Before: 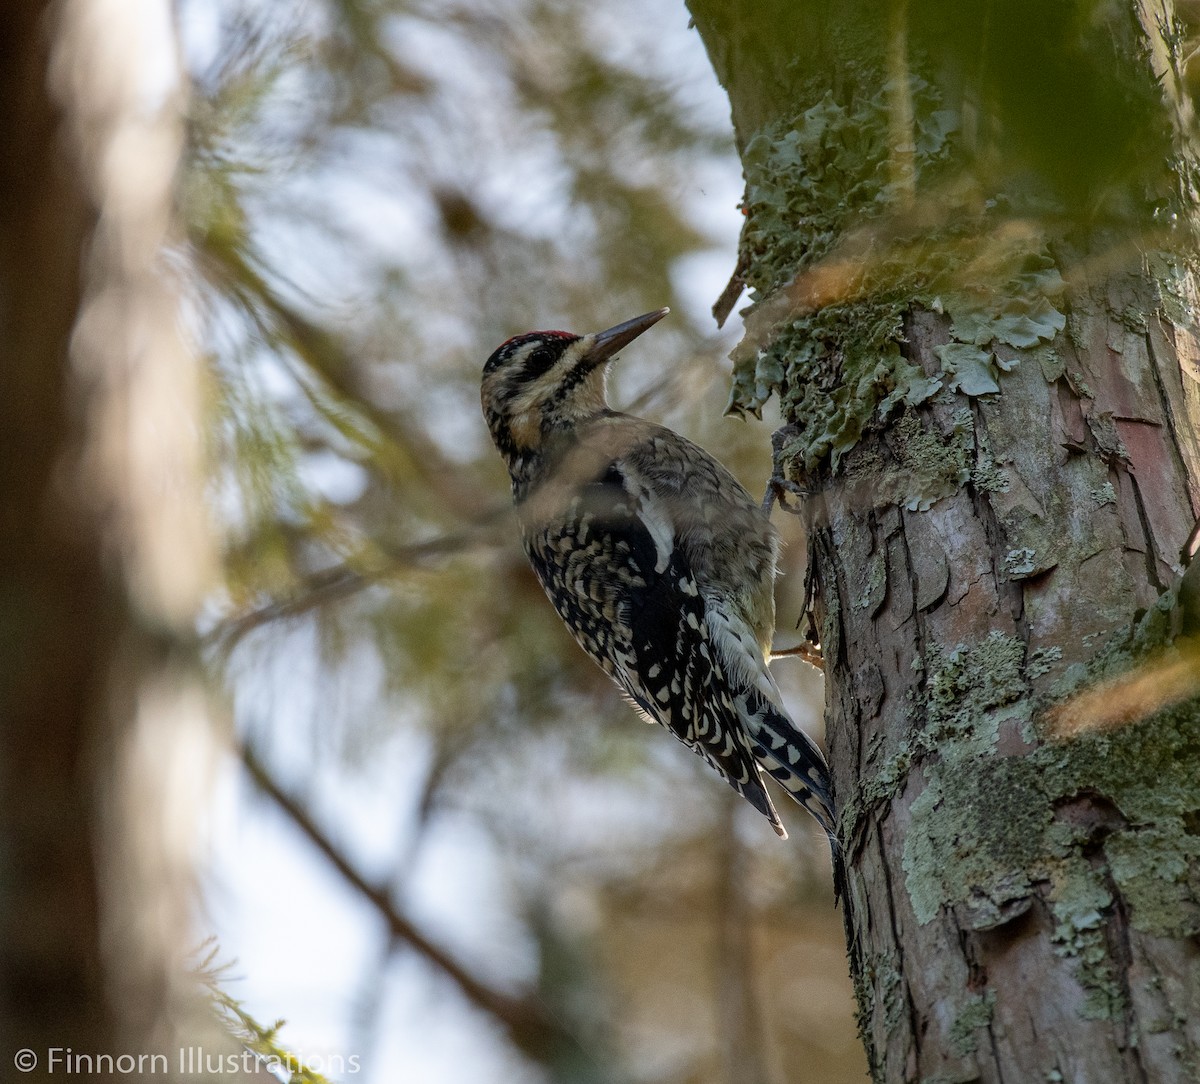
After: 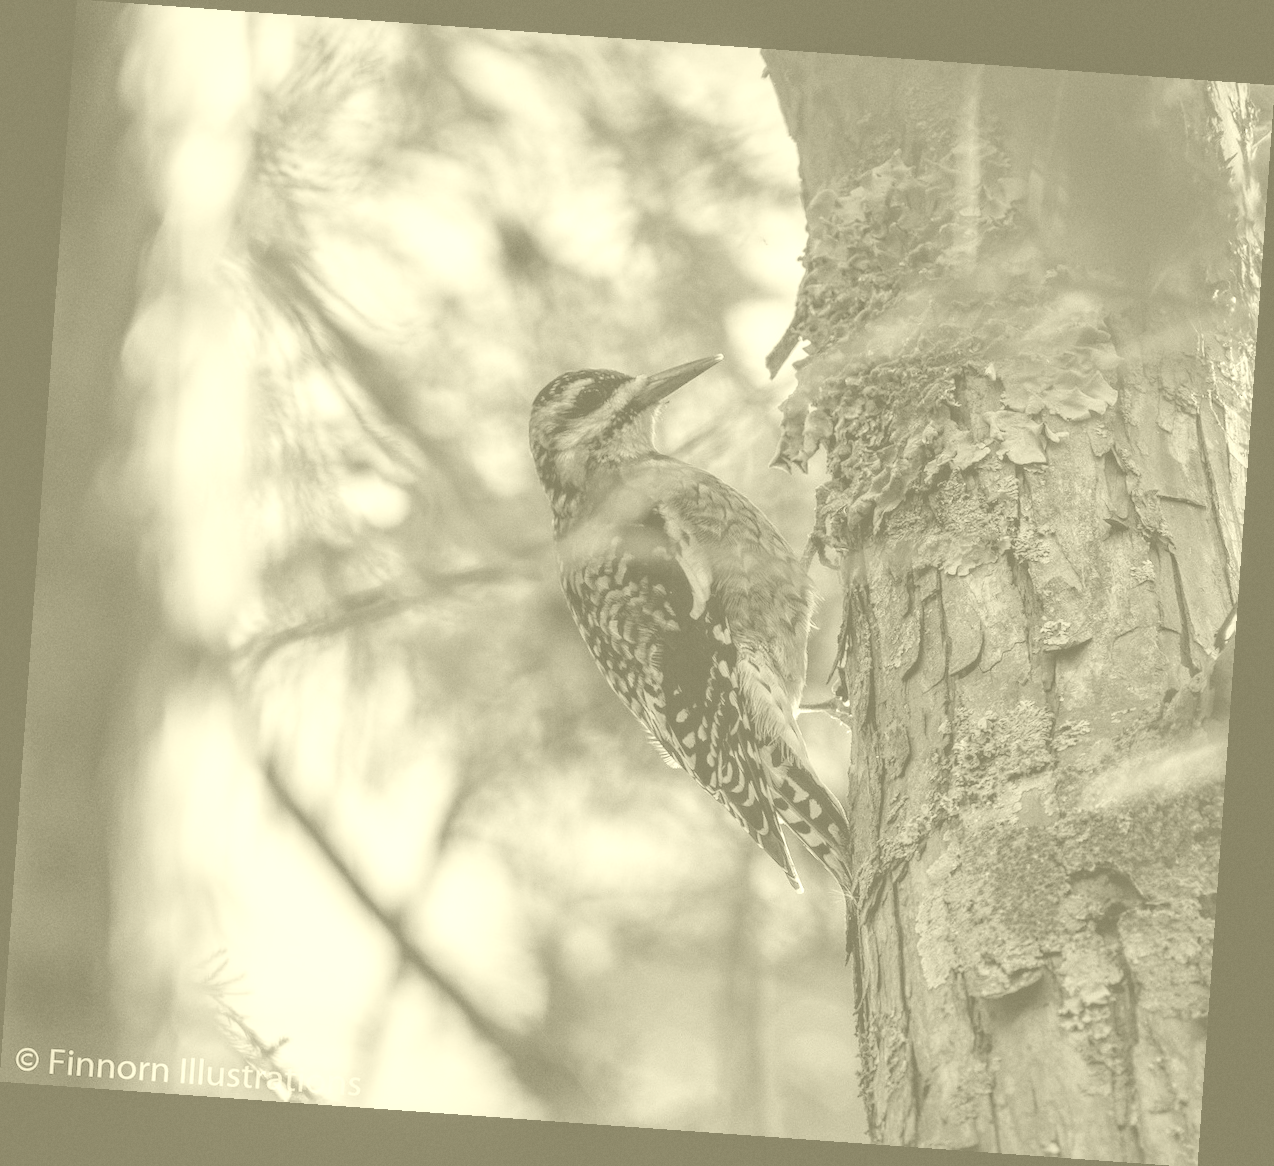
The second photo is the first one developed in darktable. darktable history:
rotate and perspective: rotation 4.1°, automatic cropping off
local contrast: on, module defaults
contrast brightness saturation: contrast 0.15, brightness 0.05
grain: coarseness 14.57 ISO, strength 8.8%
colorize: hue 43.2°, saturation 40%, version 1
